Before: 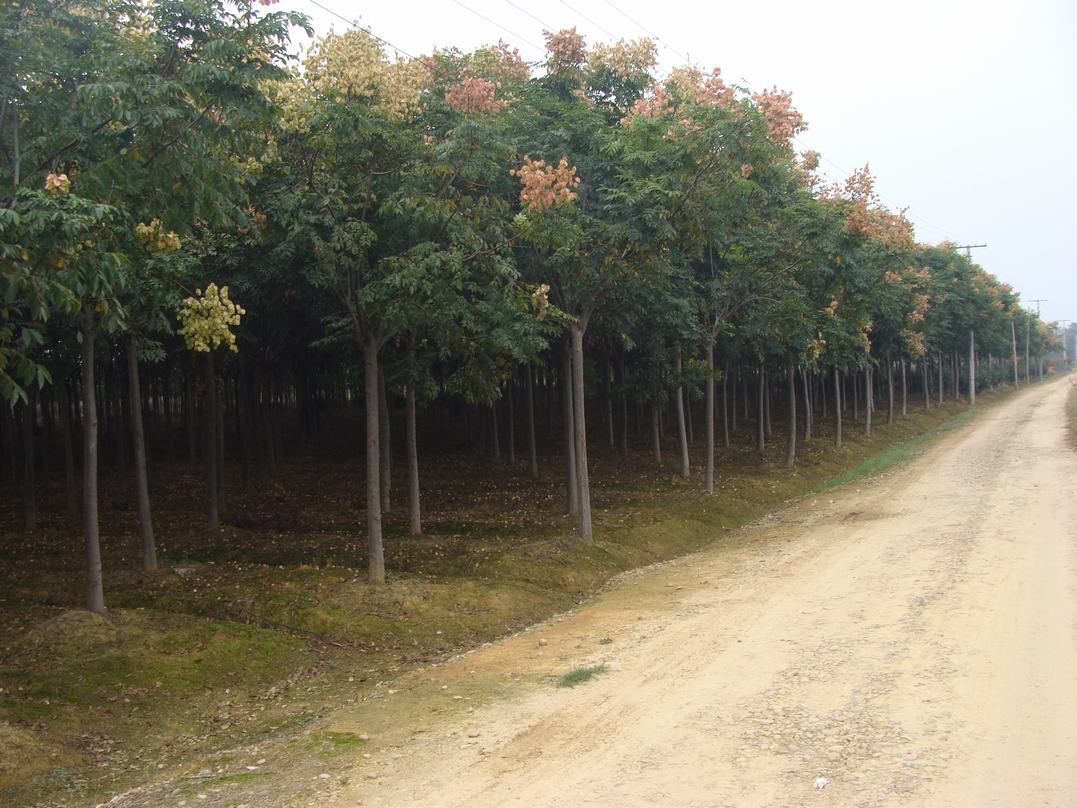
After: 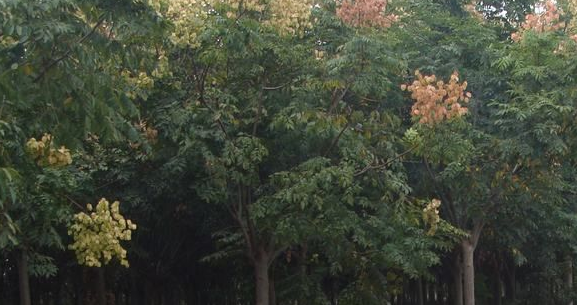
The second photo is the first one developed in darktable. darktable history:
crop: left 10.121%, top 10.631%, right 36.218%, bottom 51.526%
